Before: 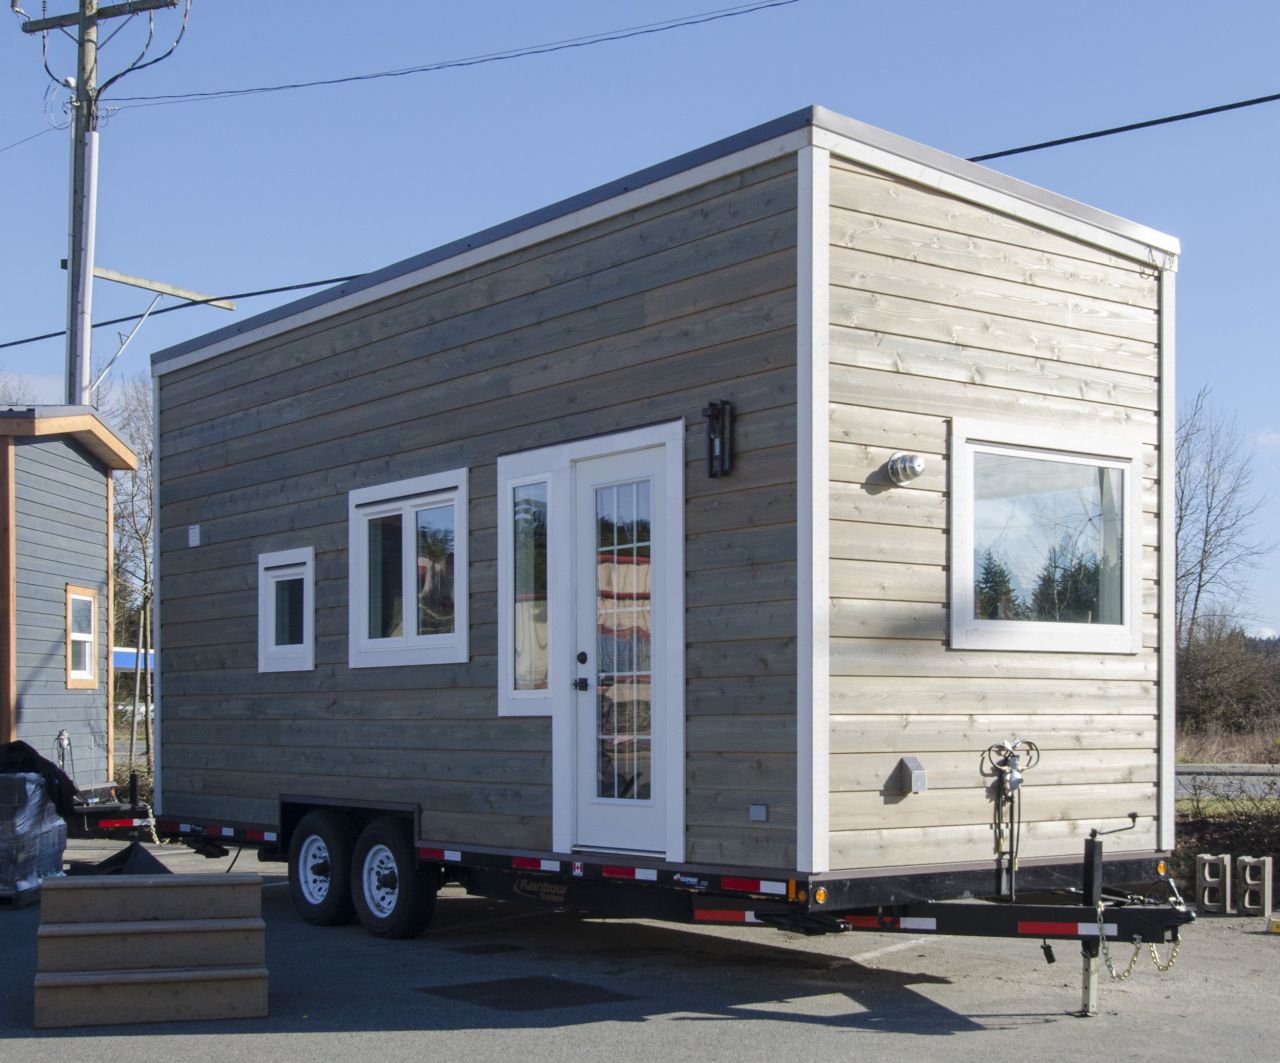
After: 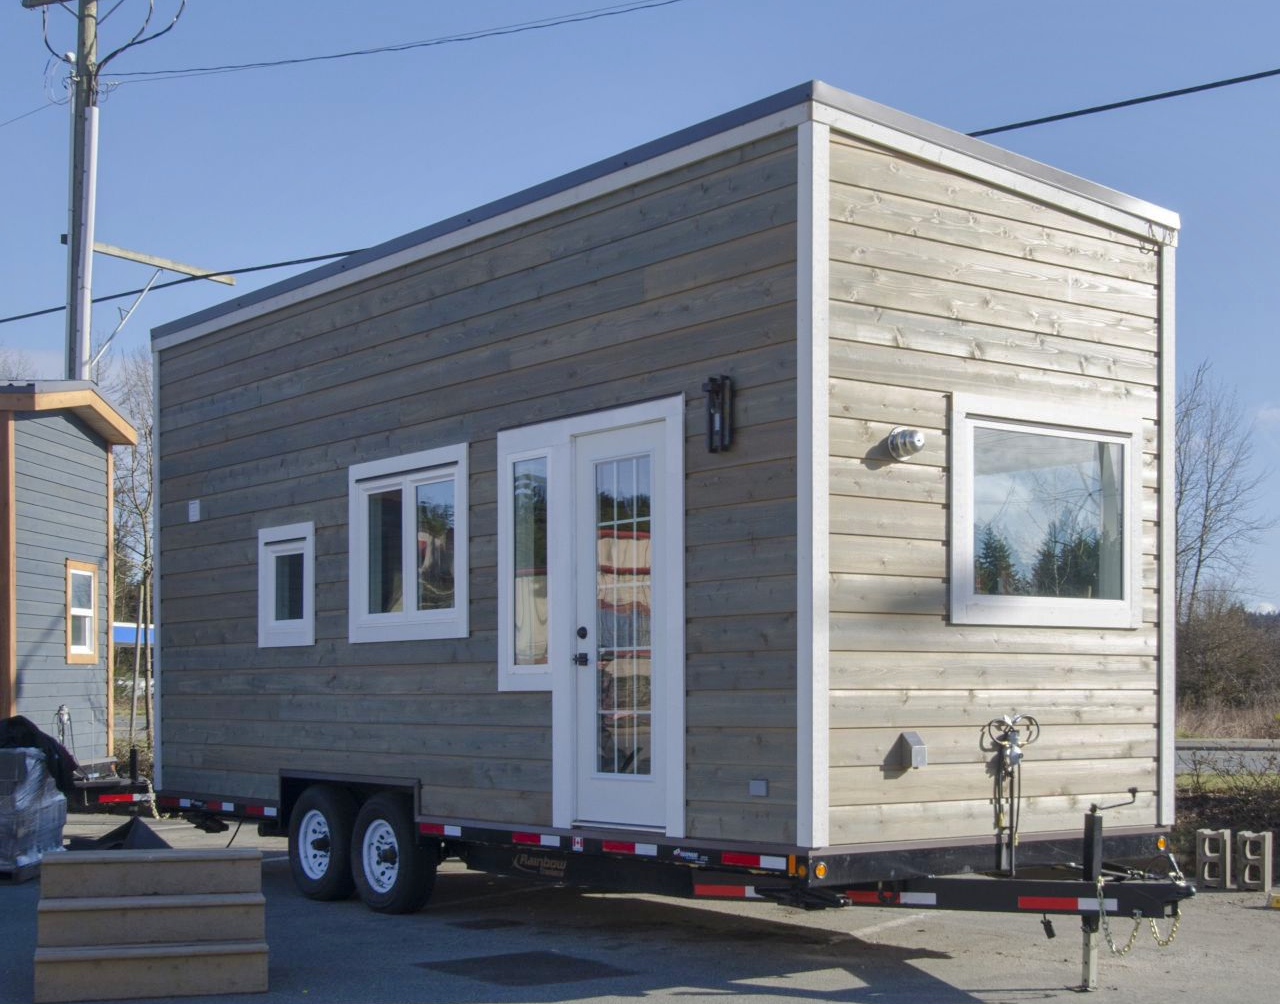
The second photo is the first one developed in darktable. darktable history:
crop and rotate: top 2.479%, bottom 3.018%
tone equalizer: on, module defaults
shadows and highlights: on, module defaults
